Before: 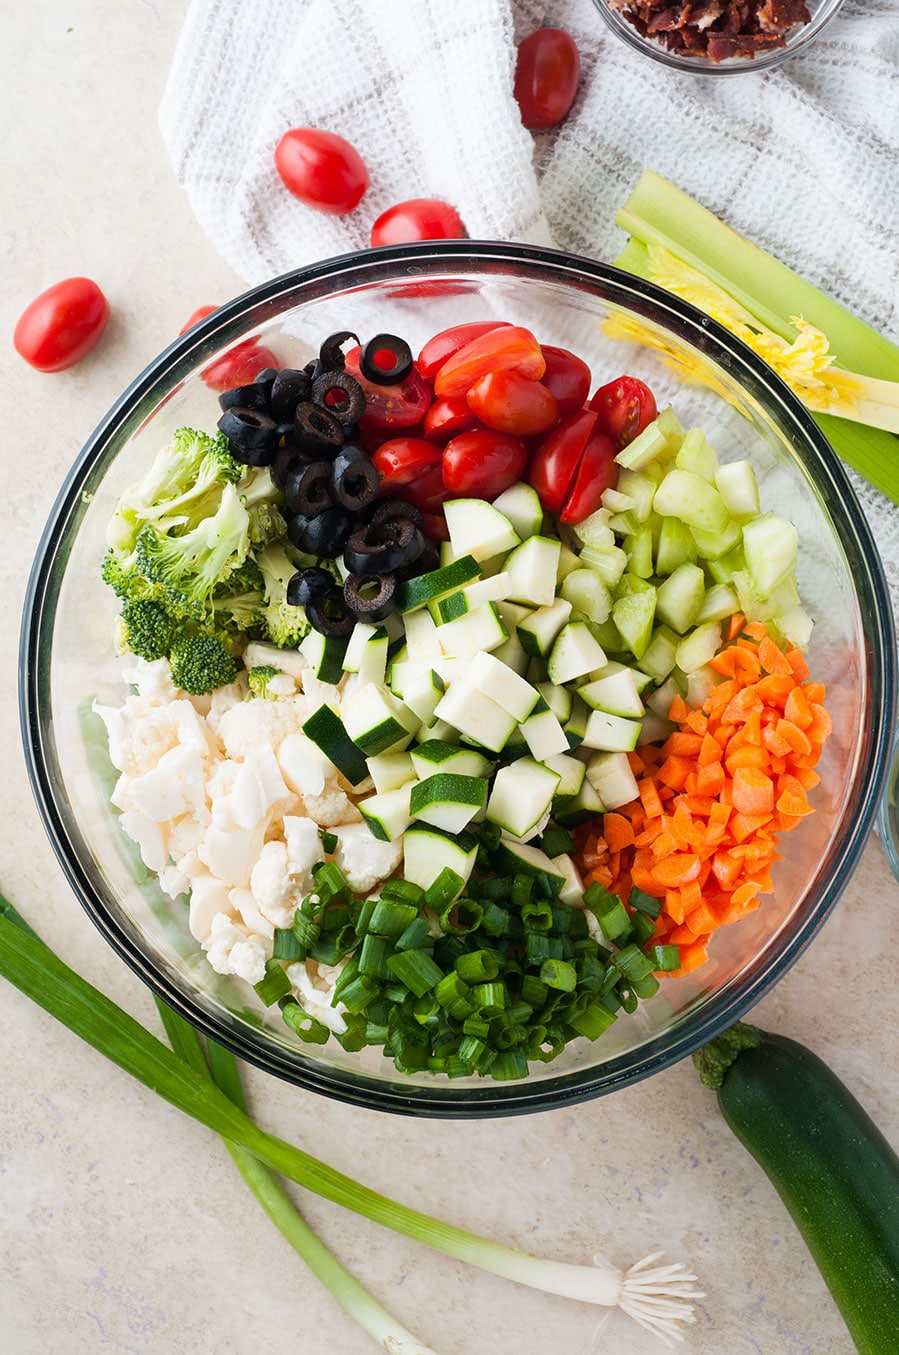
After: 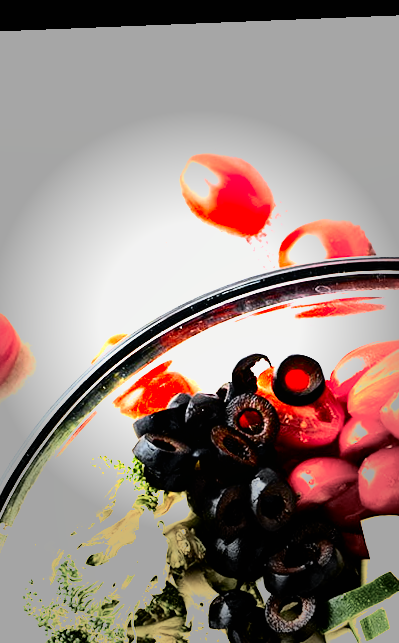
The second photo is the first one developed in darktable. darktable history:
rotate and perspective: rotation -2.29°, automatic cropping off
shadows and highlights: radius 125.46, shadows 30.51, highlights -30.51, low approximation 0.01, soften with gaussian
exposure: black level correction -0.001, exposure 0.9 EV, compensate exposure bias true, compensate highlight preservation false
color zones: curves: ch0 [(0, 0.511) (0.143, 0.531) (0.286, 0.56) (0.429, 0.5) (0.571, 0.5) (0.714, 0.5) (0.857, 0.5) (1, 0.5)]; ch1 [(0, 0.525) (0.143, 0.705) (0.286, 0.715) (0.429, 0.35) (0.571, 0.35) (0.714, 0.35) (0.857, 0.4) (1, 0.4)]; ch2 [(0, 0.572) (0.143, 0.512) (0.286, 0.473) (0.429, 0.45) (0.571, 0.5) (0.714, 0.5) (0.857, 0.518) (1, 0.518)]
vignetting: fall-off start 31.28%, fall-off radius 34.64%, brightness -0.575
filmic rgb: black relative exposure -8.2 EV, white relative exposure 2.2 EV, threshold 3 EV, hardness 7.11, latitude 85.74%, contrast 1.696, highlights saturation mix -4%, shadows ↔ highlights balance -2.69%, preserve chrominance no, color science v5 (2021), contrast in shadows safe, contrast in highlights safe, enable highlight reconstruction true
crop and rotate: left 10.817%, top 0.062%, right 47.194%, bottom 53.626%
tone curve: curves: ch0 [(0, 0.005) (0.103, 0.081) (0.196, 0.197) (0.391, 0.469) (0.491, 0.585) (0.638, 0.751) (0.822, 0.886) (0.997, 0.959)]; ch1 [(0, 0) (0.172, 0.123) (0.324, 0.253) (0.396, 0.388) (0.474, 0.479) (0.499, 0.498) (0.529, 0.528) (0.579, 0.614) (0.633, 0.677) (0.812, 0.856) (1, 1)]; ch2 [(0, 0) (0.411, 0.424) (0.459, 0.478) (0.5, 0.501) (0.517, 0.526) (0.553, 0.583) (0.609, 0.646) (0.708, 0.768) (0.839, 0.916) (1, 1)], color space Lab, independent channels, preserve colors none
